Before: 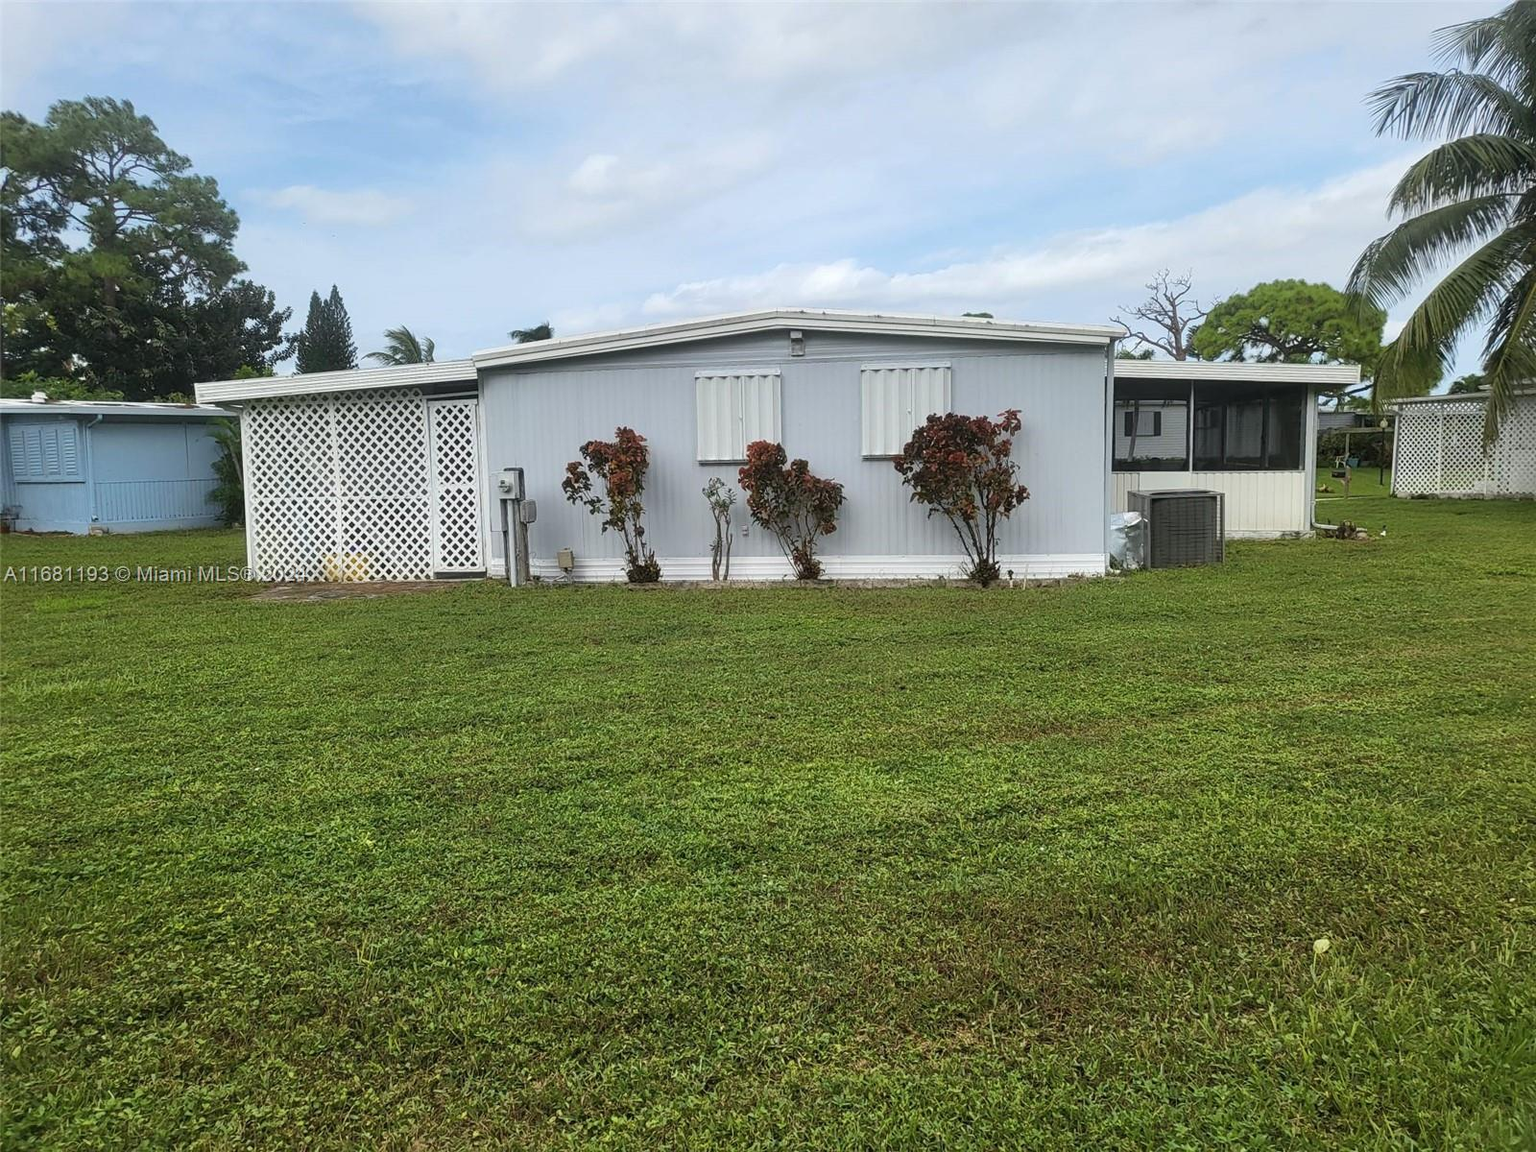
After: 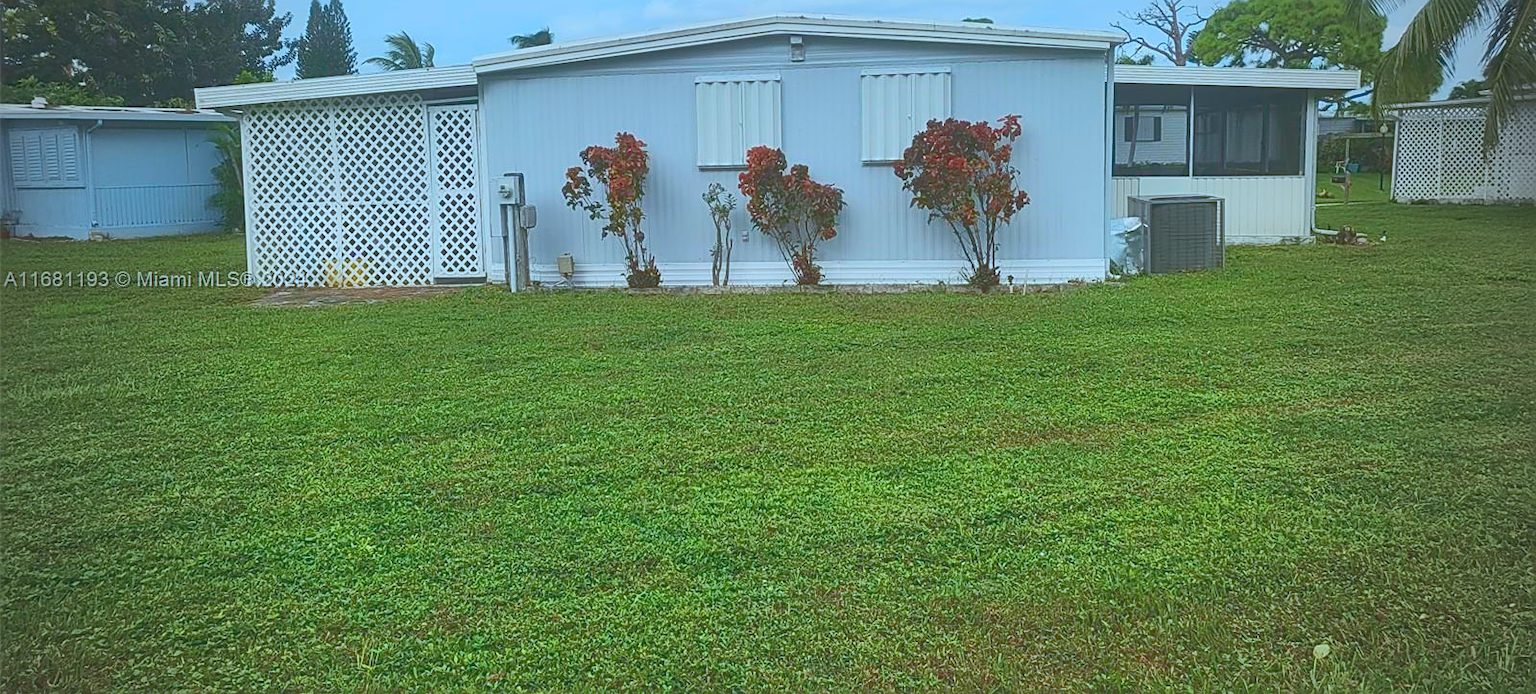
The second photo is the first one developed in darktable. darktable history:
color correction: highlights a* -10.54, highlights b* -19.25
vignetting: fall-off start 96.11%, fall-off radius 99.26%, brightness -0.513, saturation -0.505, width/height ratio 0.61, unbound false
tone curve: curves: ch0 [(0, 0.142) (0.384, 0.314) (0.752, 0.711) (0.991, 0.95)]; ch1 [(0.006, 0.129) (0.346, 0.384) (1, 1)]; ch2 [(0.003, 0.057) (0.261, 0.248) (1, 1)], color space Lab, linked channels, preserve colors none
sharpen: on, module defaults
levels: levels [0.093, 0.434, 0.988]
crop and rotate: top 25.657%, bottom 14.025%
contrast brightness saturation: contrast -0.181, saturation 0.185
shadows and highlights: shadows 25.42, white point adjustment -2.88, highlights -29.95
